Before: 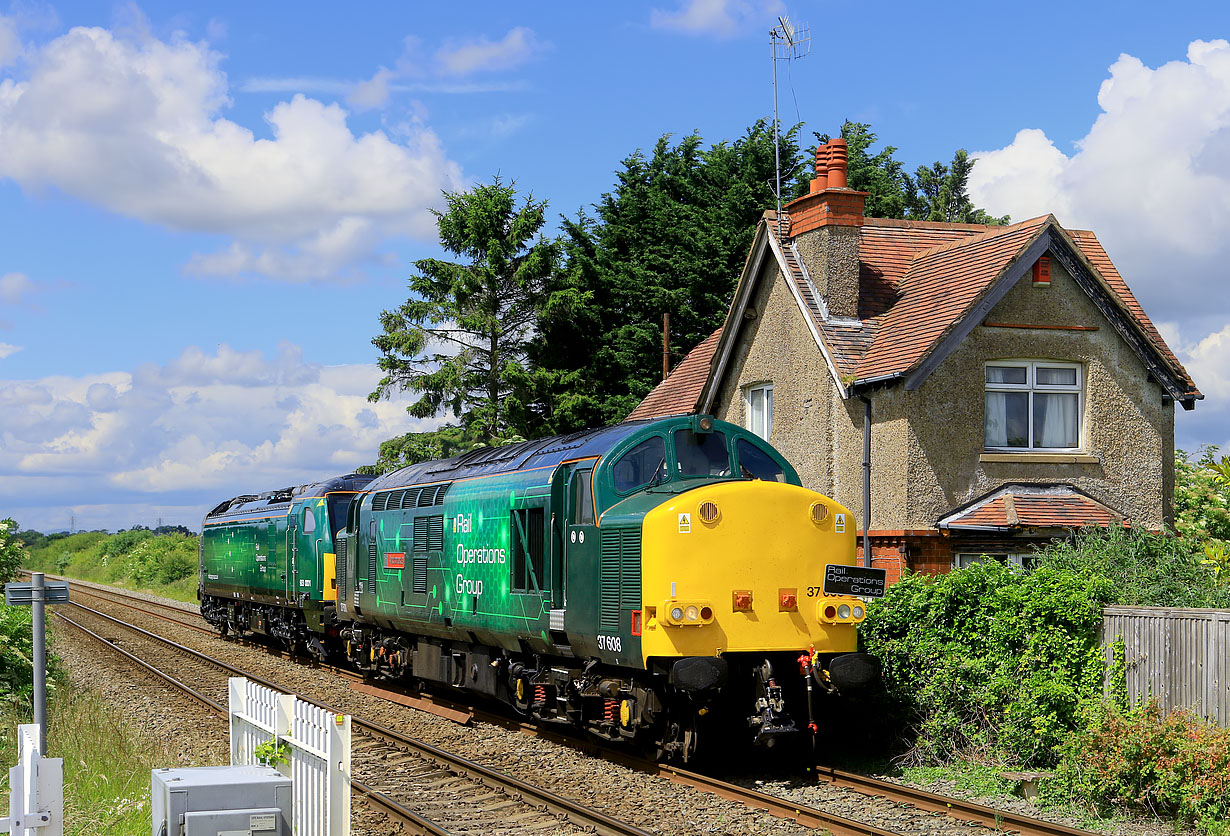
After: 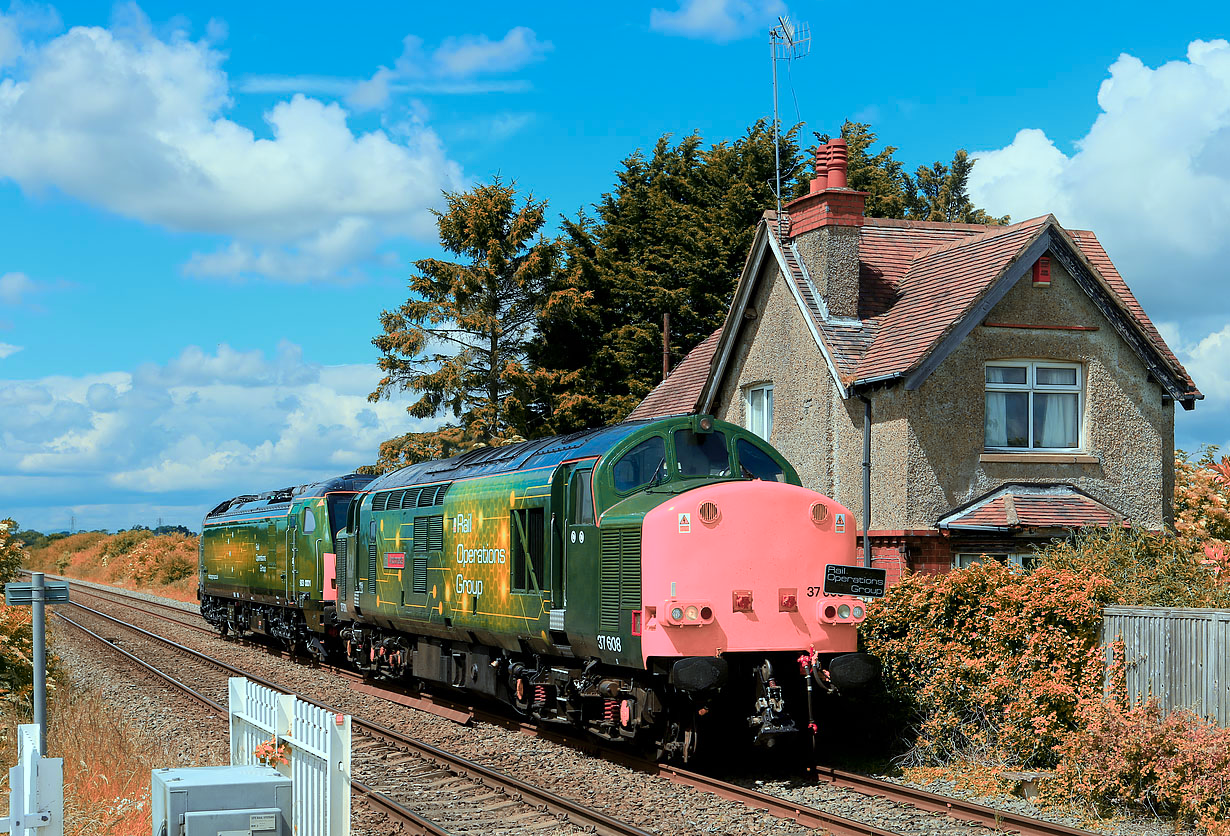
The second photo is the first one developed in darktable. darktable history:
color correction: highlights a* -10, highlights b* -10.18
contrast brightness saturation: saturation -0.053
color zones: curves: ch2 [(0, 0.488) (0.143, 0.417) (0.286, 0.212) (0.429, 0.179) (0.571, 0.154) (0.714, 0.415) (0.857, 0.495) (1, 0.488)]
